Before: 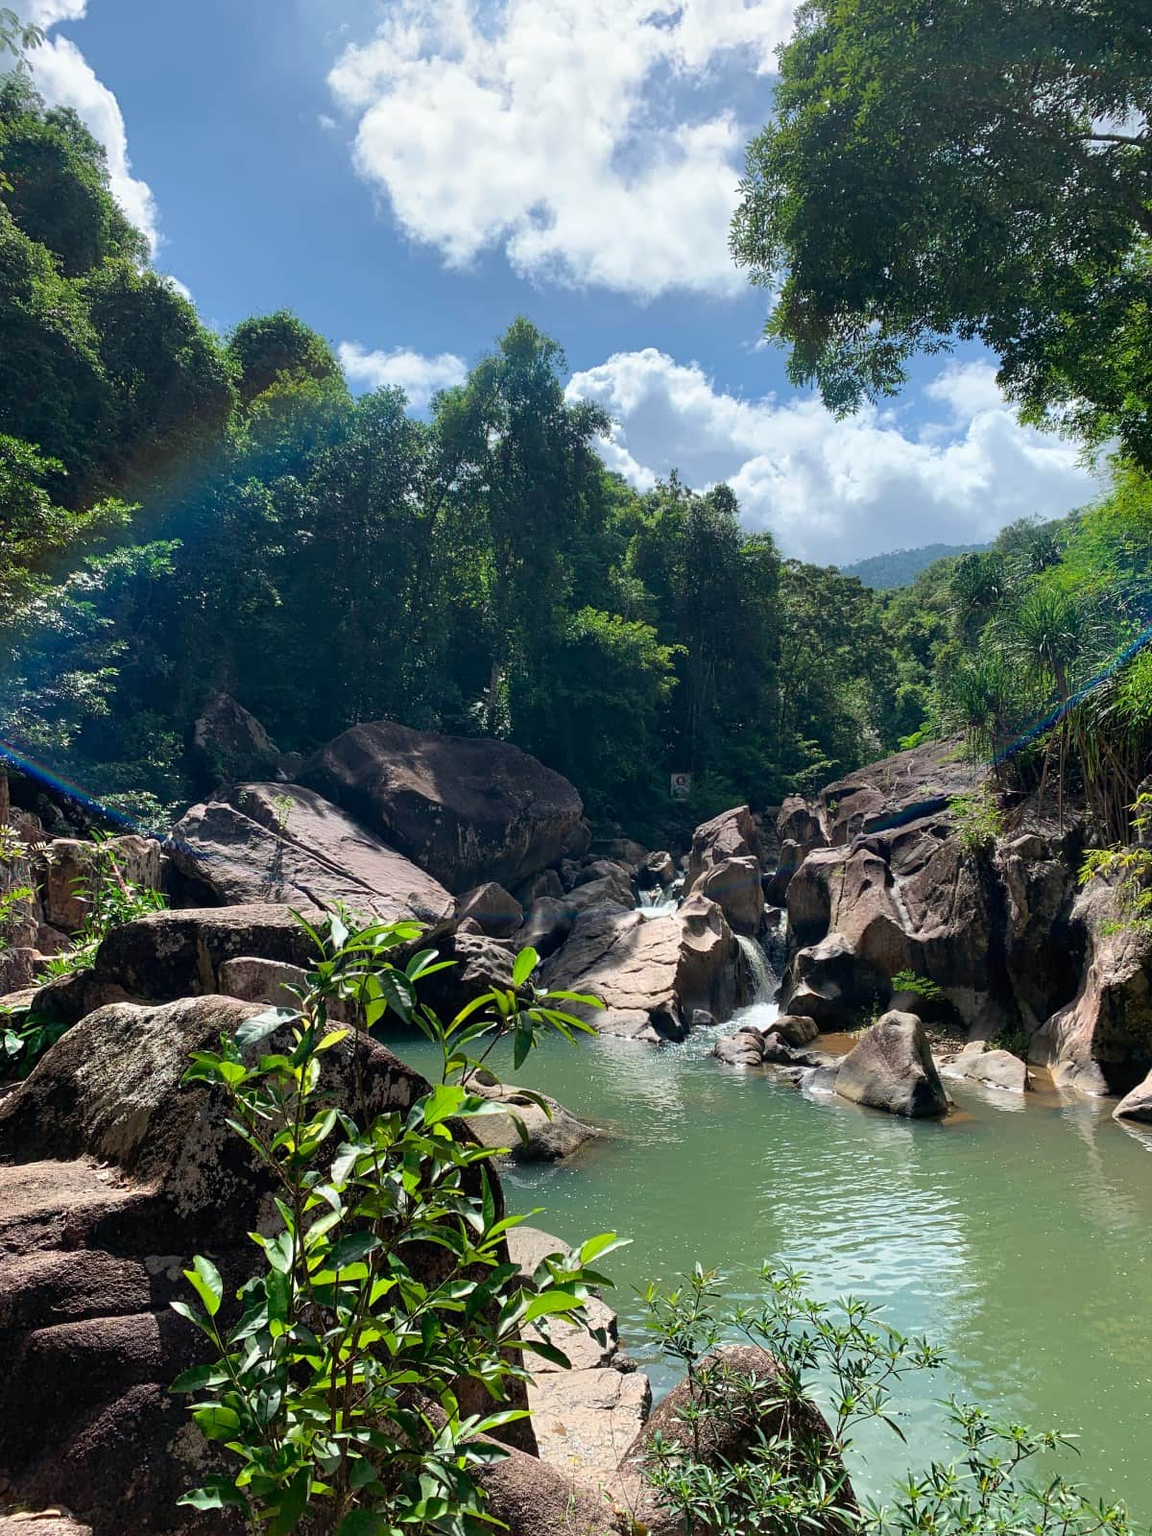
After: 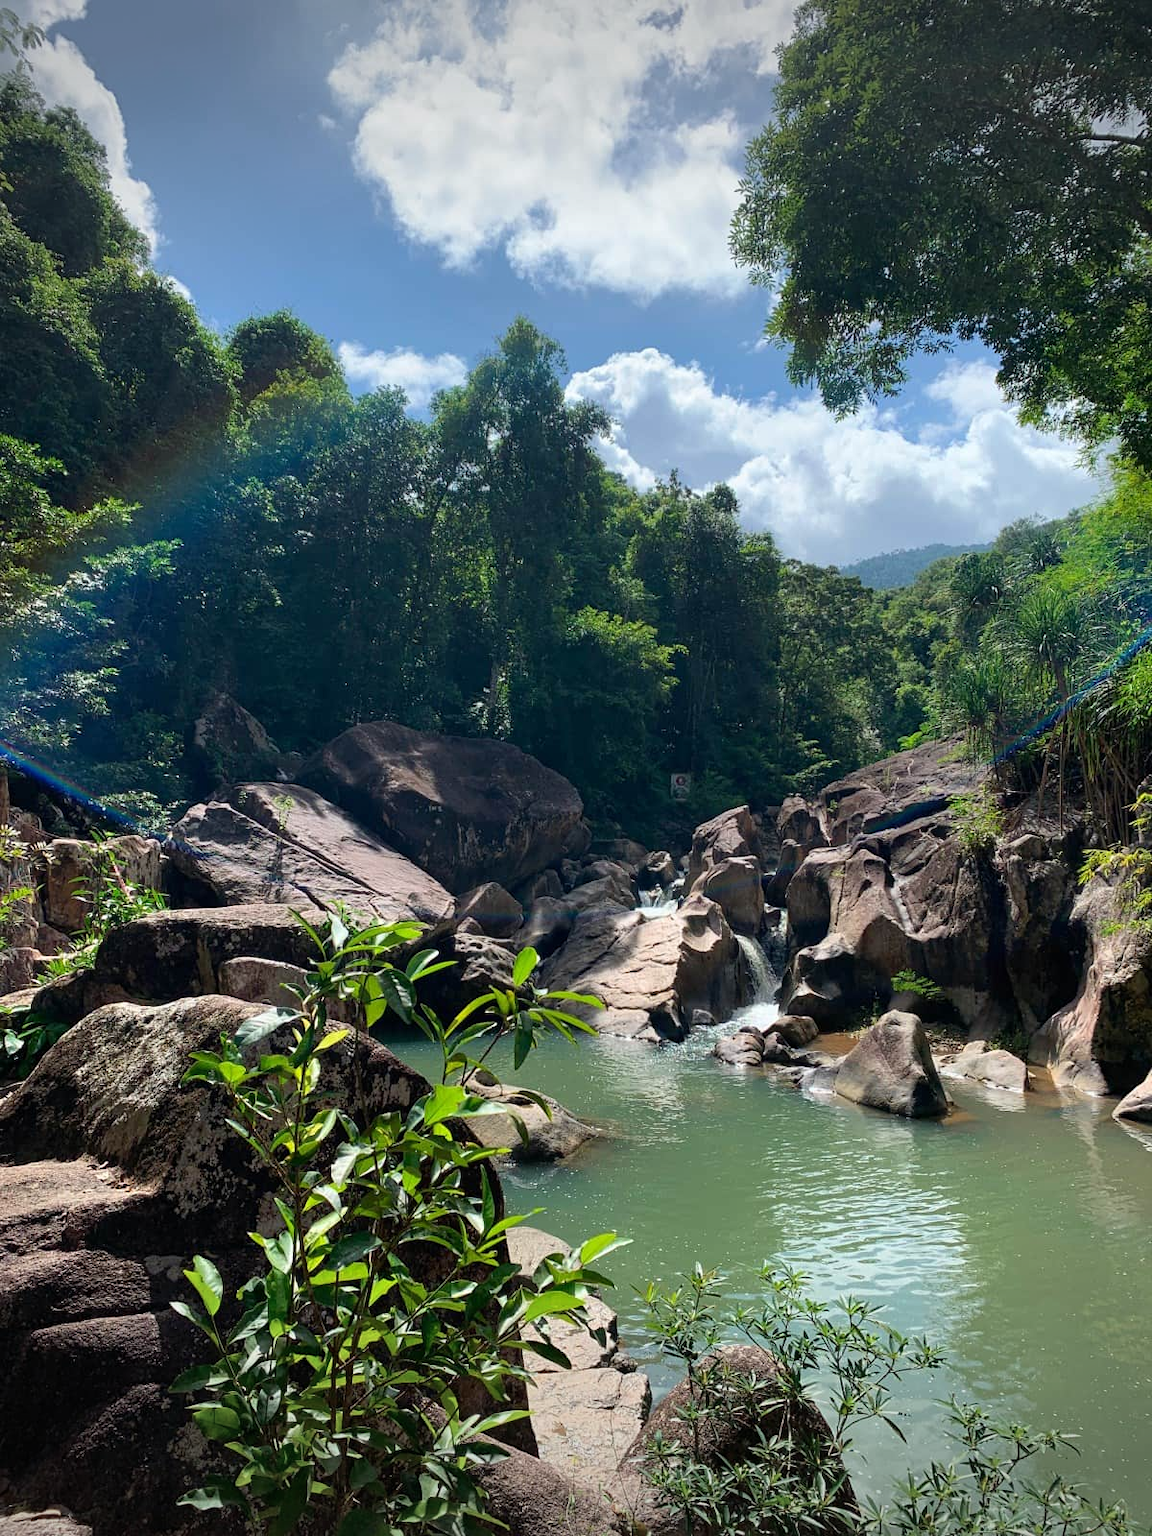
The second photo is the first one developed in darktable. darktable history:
vignetting: fall-off start 99.66%, brightness -0.405, saturation -0.311, width/height ratio 1.32, unbound false
